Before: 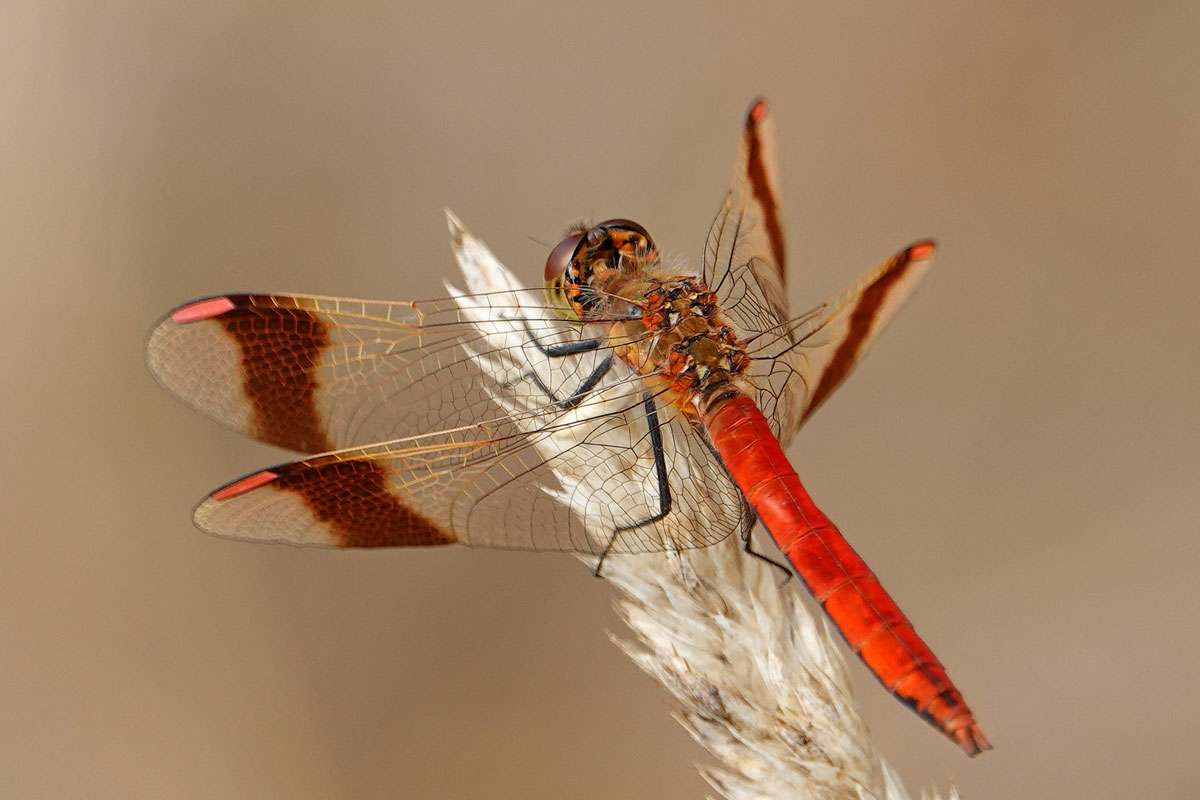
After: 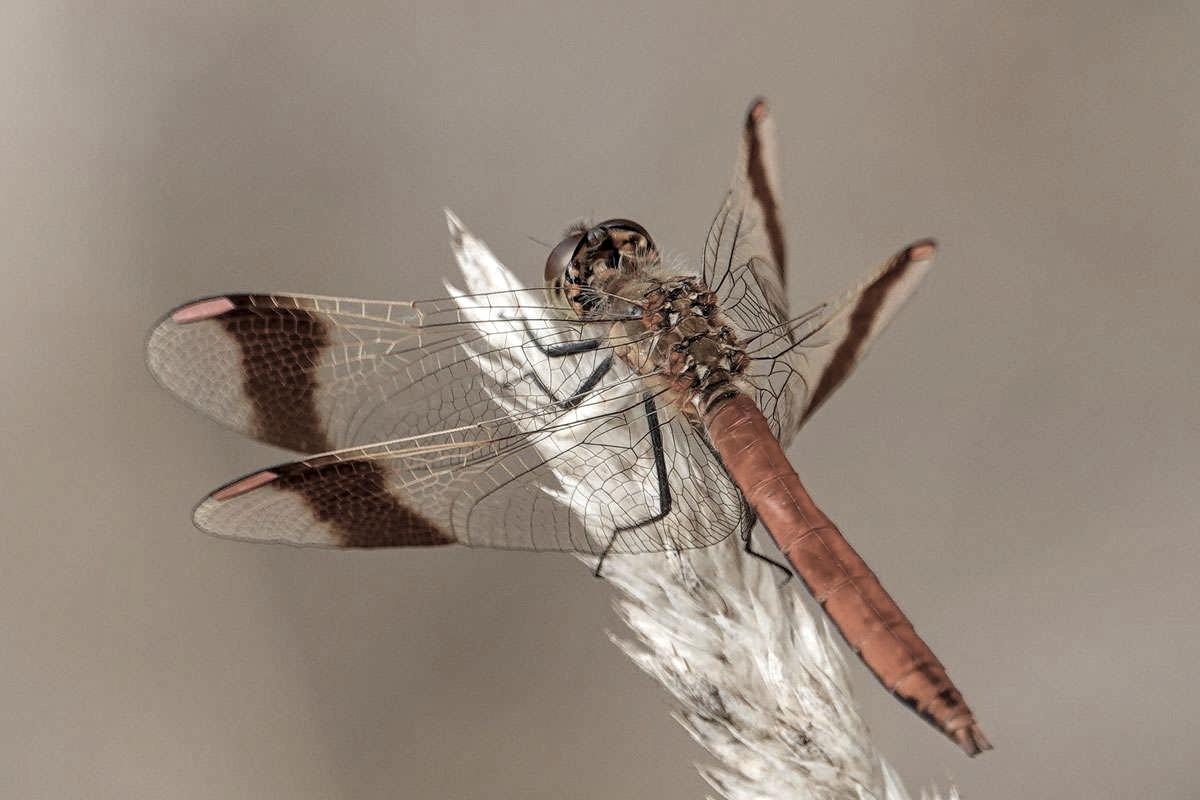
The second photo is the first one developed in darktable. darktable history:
color correction: saturation 0.3
velvia: on, module defaults
local contrast: on, module defaults
